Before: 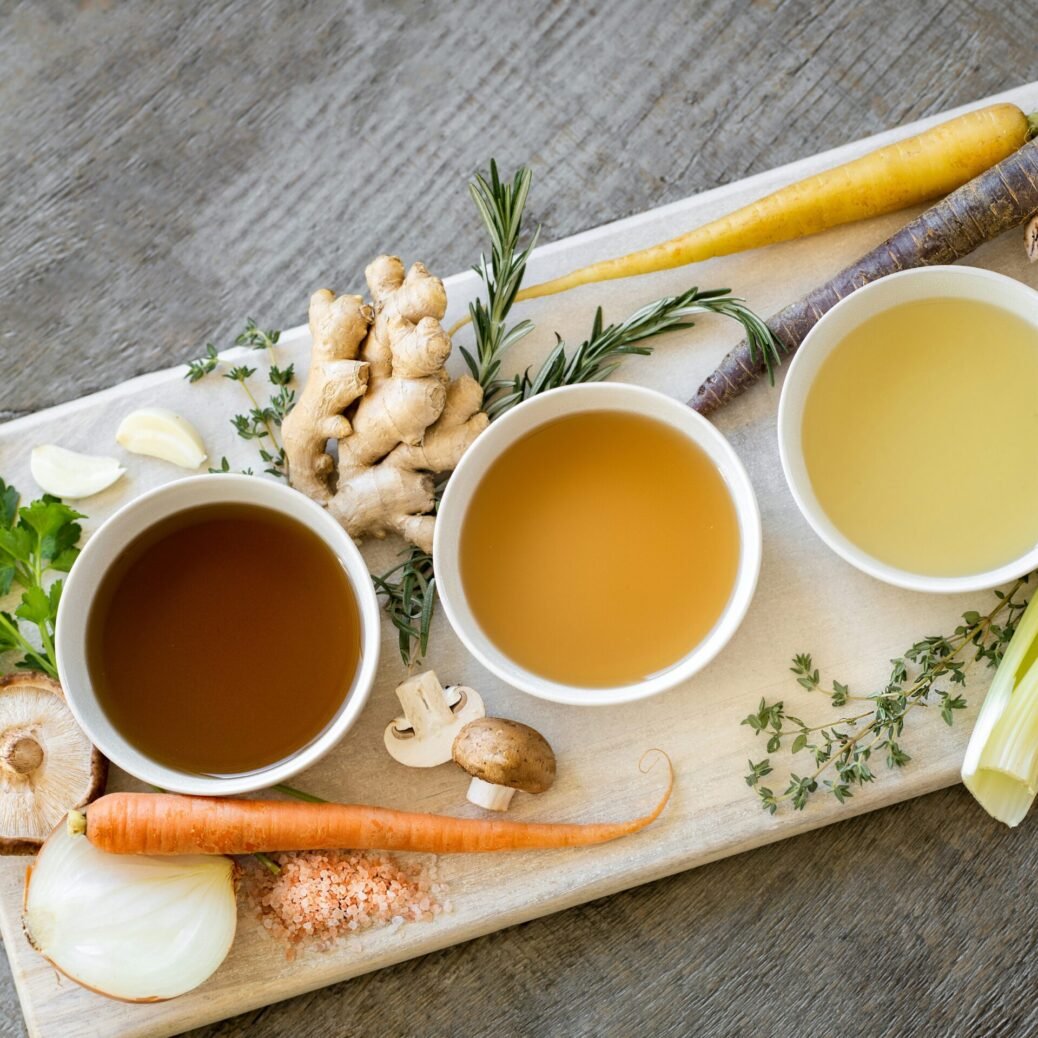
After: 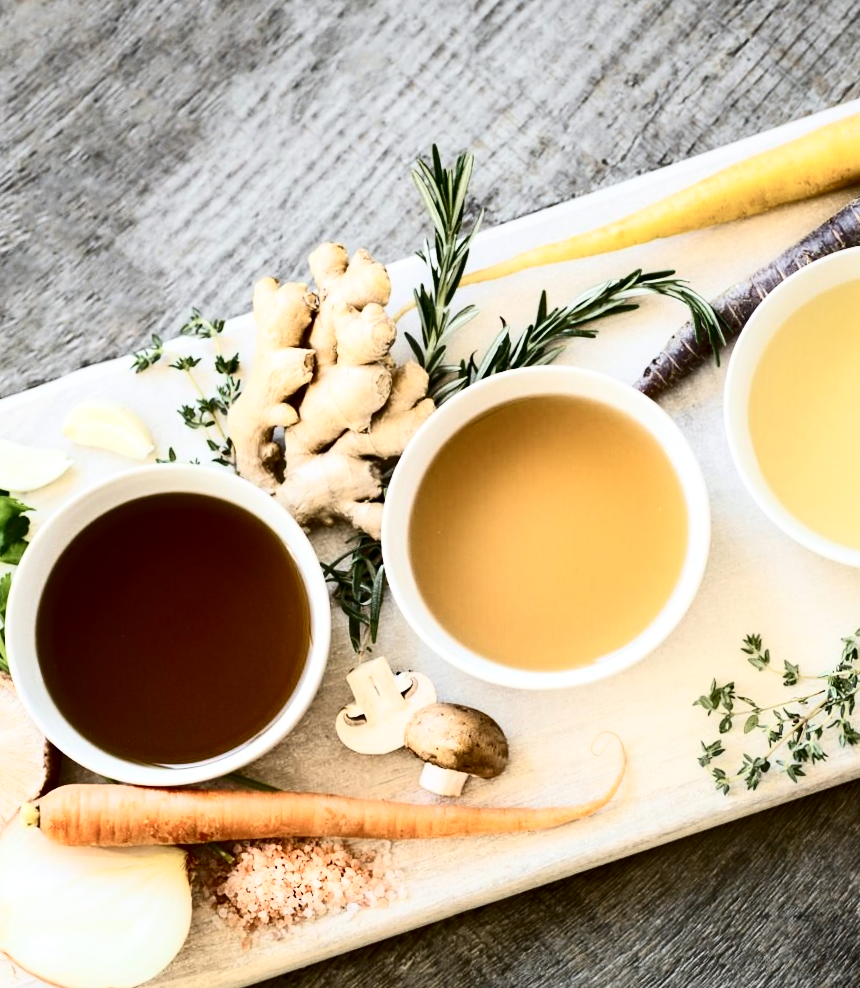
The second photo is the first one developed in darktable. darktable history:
exposure: exposure 0.127 EV, compensate highlight preservation false
crop and rotate: angle 1°, left 4.281%, top 0.642%, right 11.383%, bottom 2.486%
contrast brightness saturation: contrast 0.5, saturation -0.1
